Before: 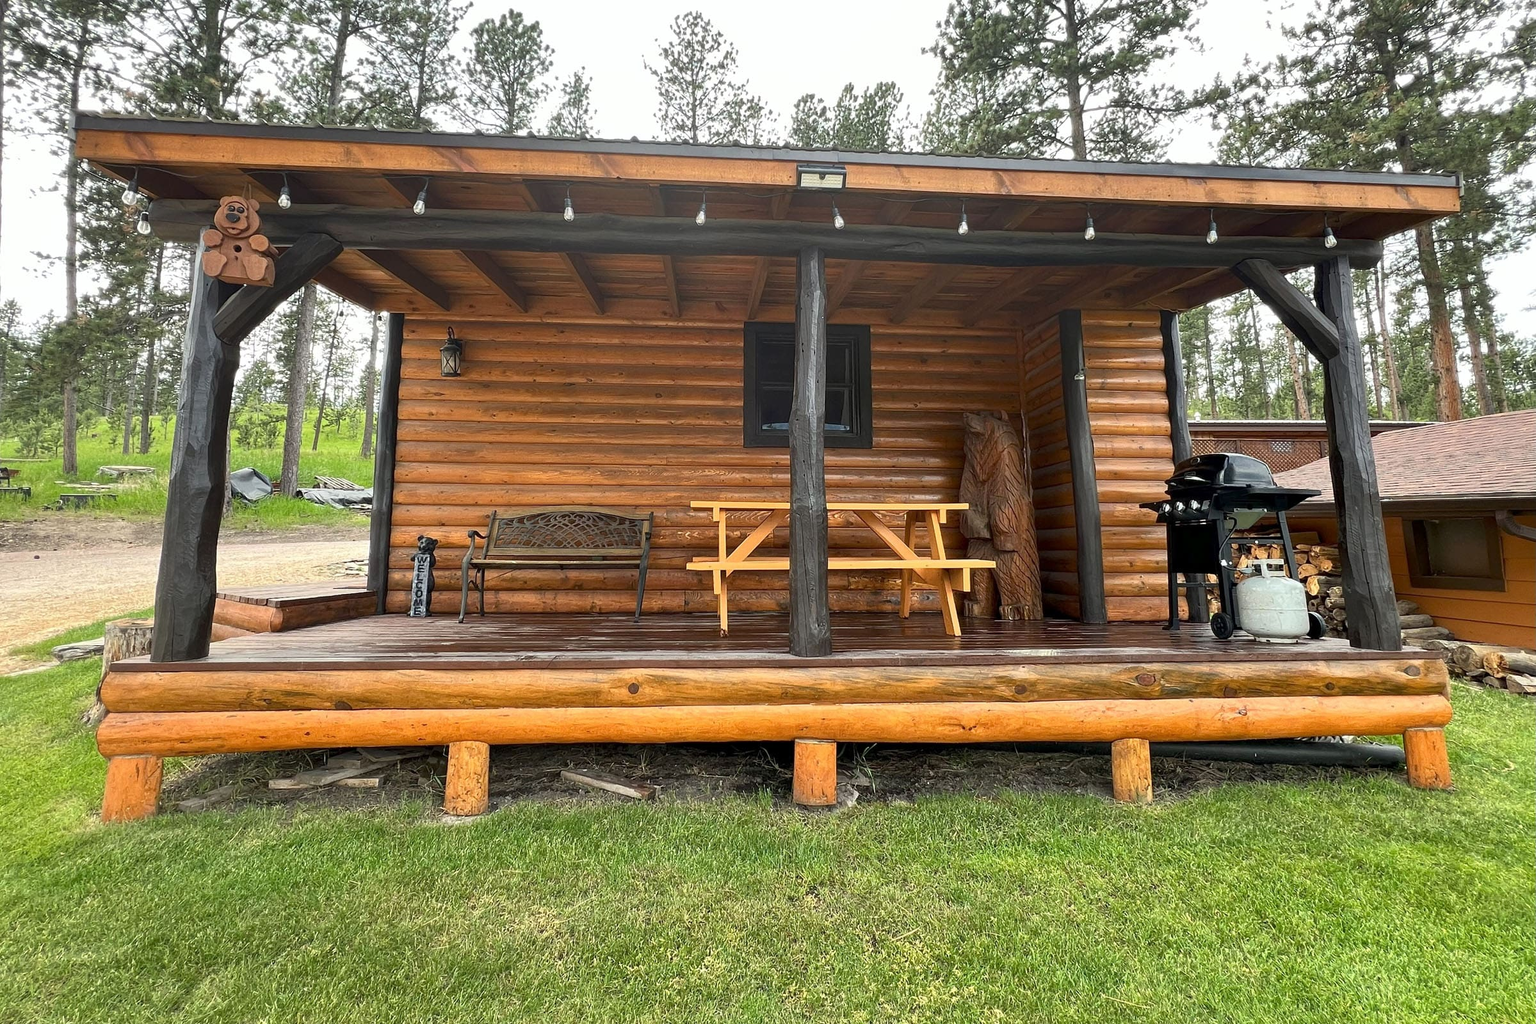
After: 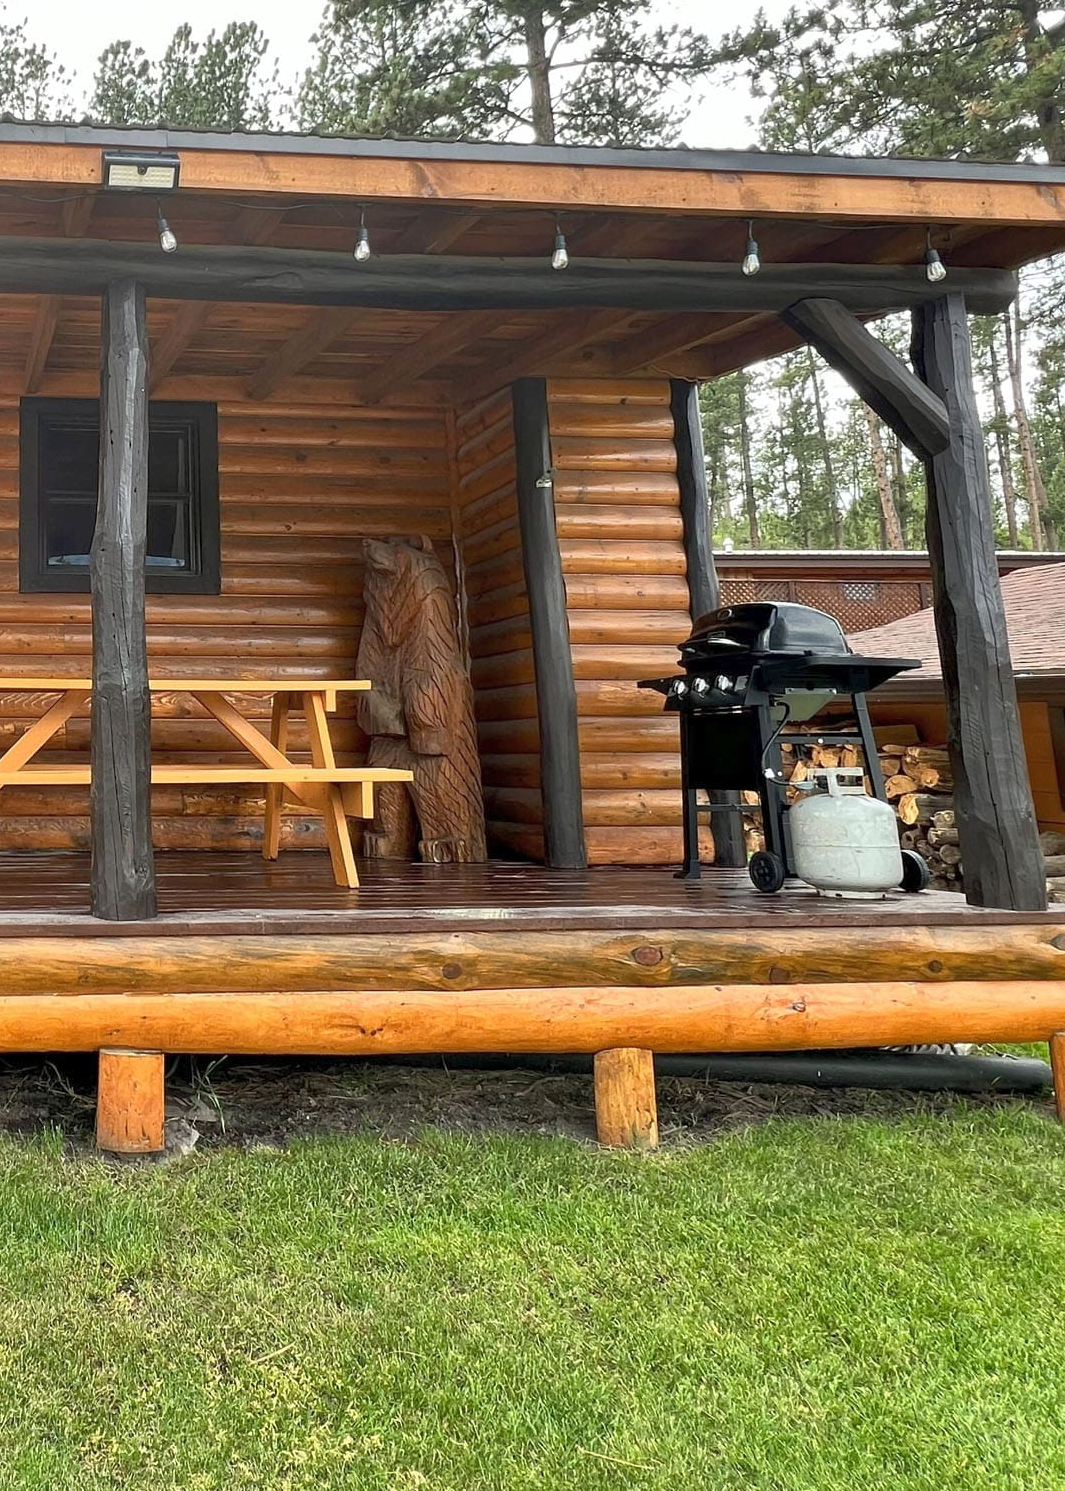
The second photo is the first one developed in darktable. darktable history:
color correction: highlights a* 0.003, highlights b* -0.283
crop: left 47.628%, top 6.643%, right 7.874%
shadows and highlights: shadows 43.06, highlights 6.94
